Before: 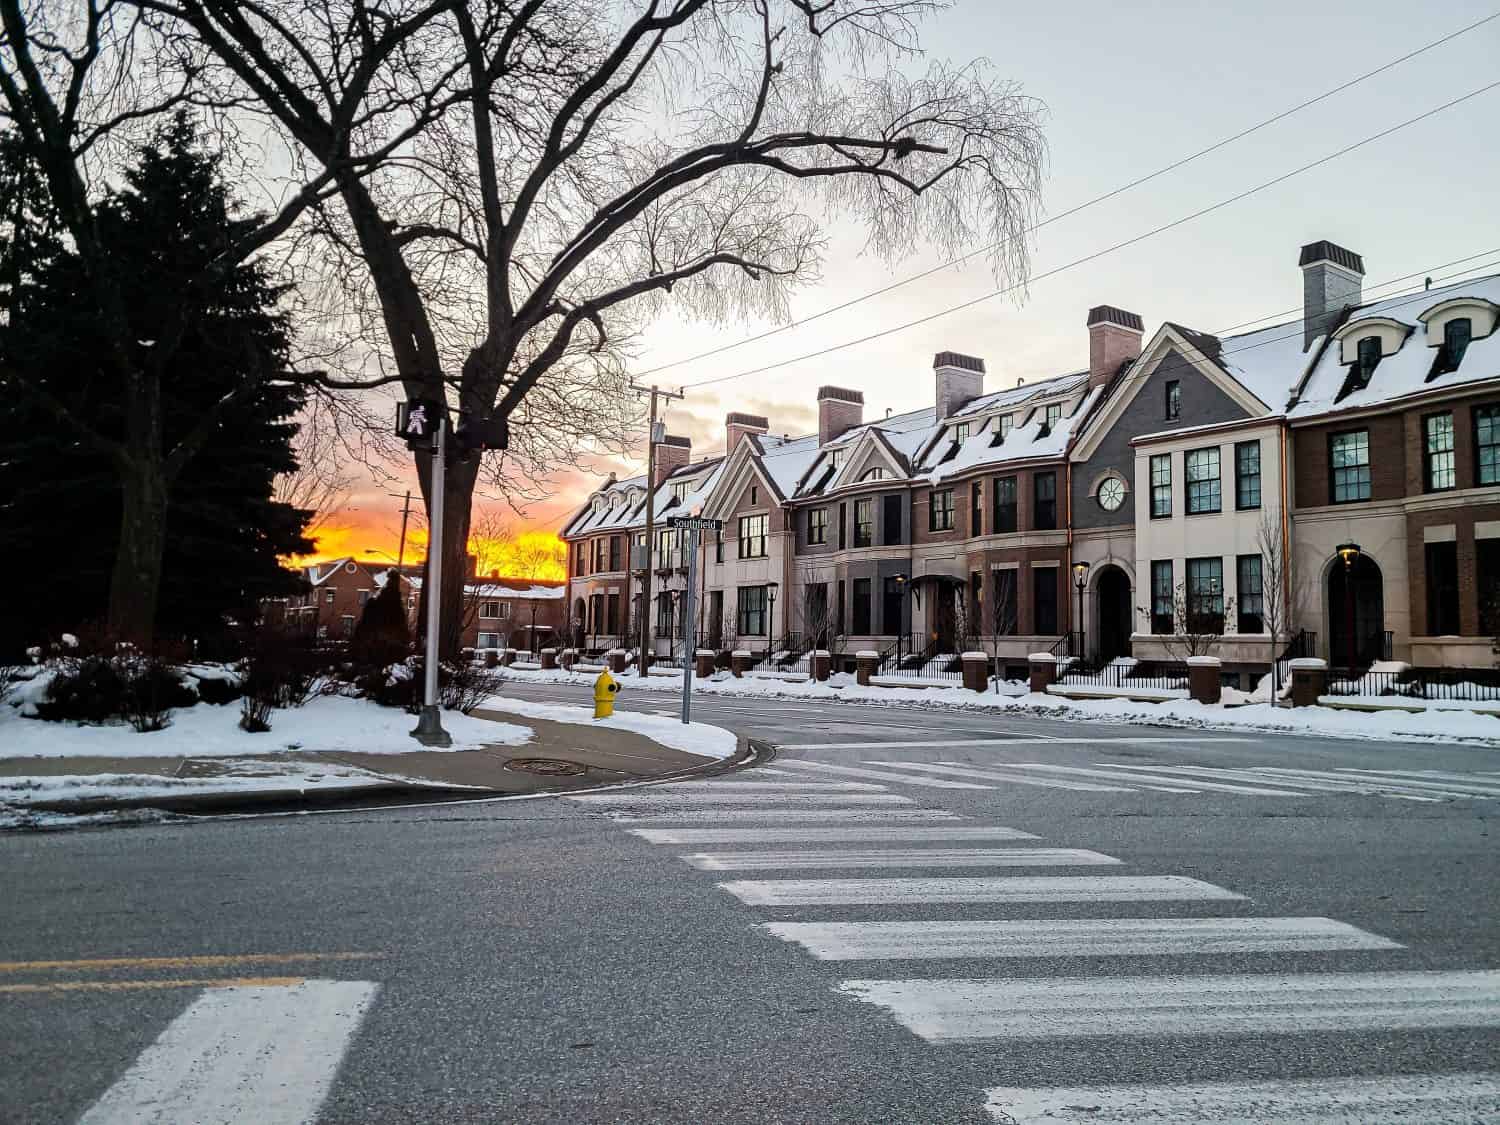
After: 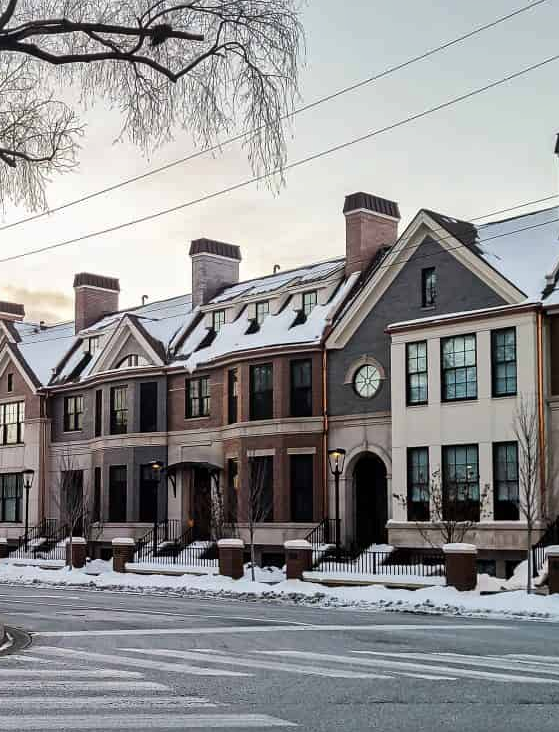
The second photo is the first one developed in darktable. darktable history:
shadows and highlights: soften with gaussian
crop and rotate: left 49.608%, top 10.113%, right 13.076%, bottom 24.747%
